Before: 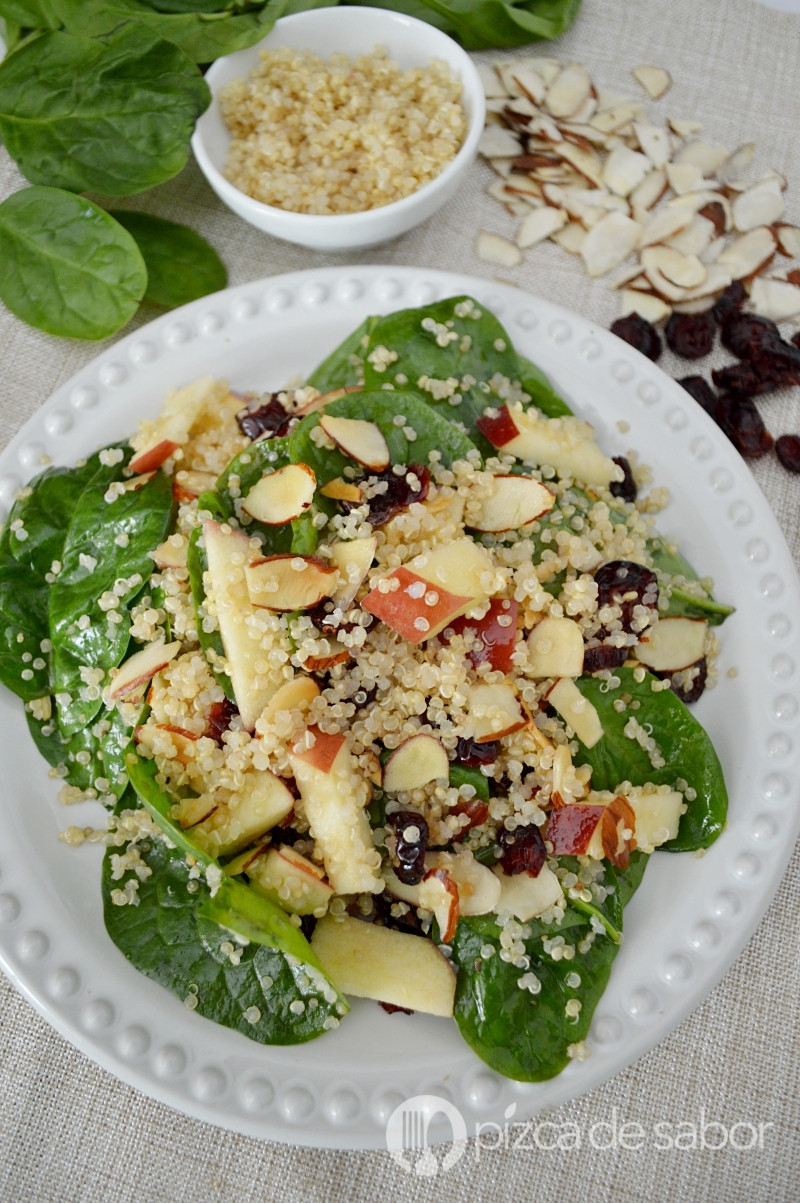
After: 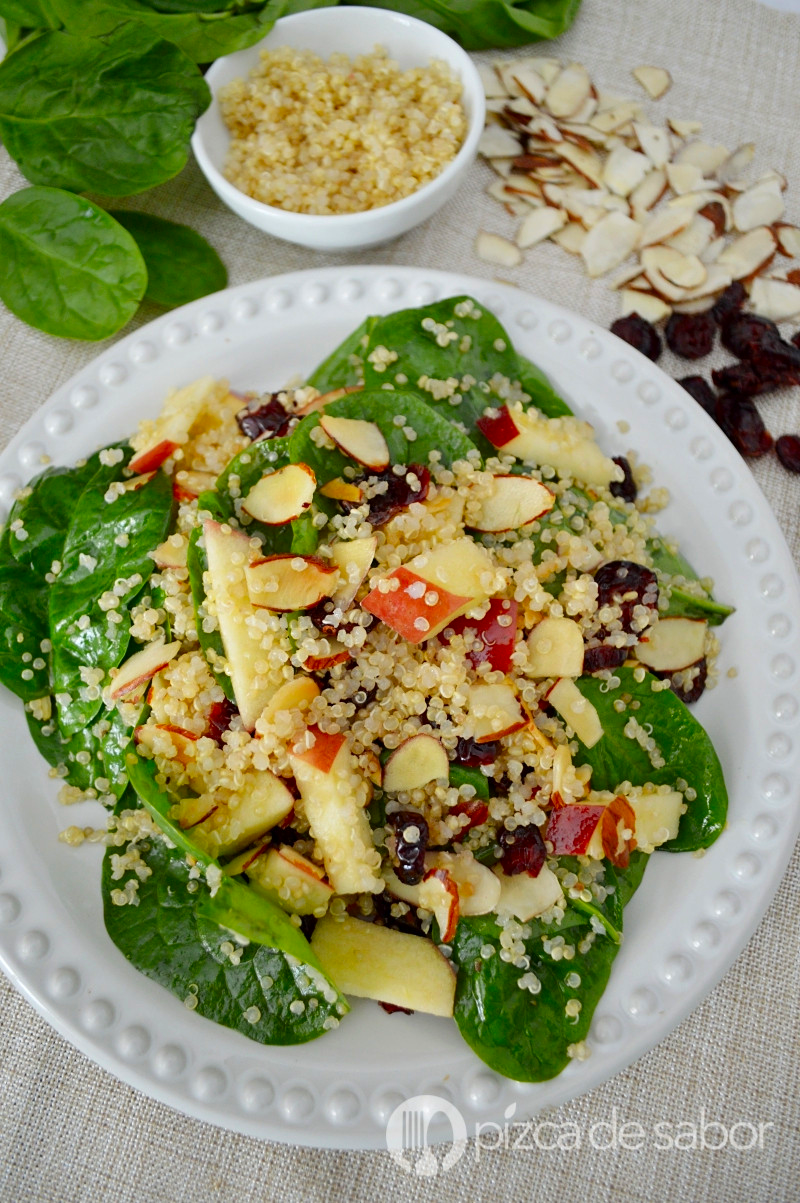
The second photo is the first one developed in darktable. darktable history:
contrast brightness saturation: brightness -0.02, saturation 0.35
tone equalizer: on, module defaults
